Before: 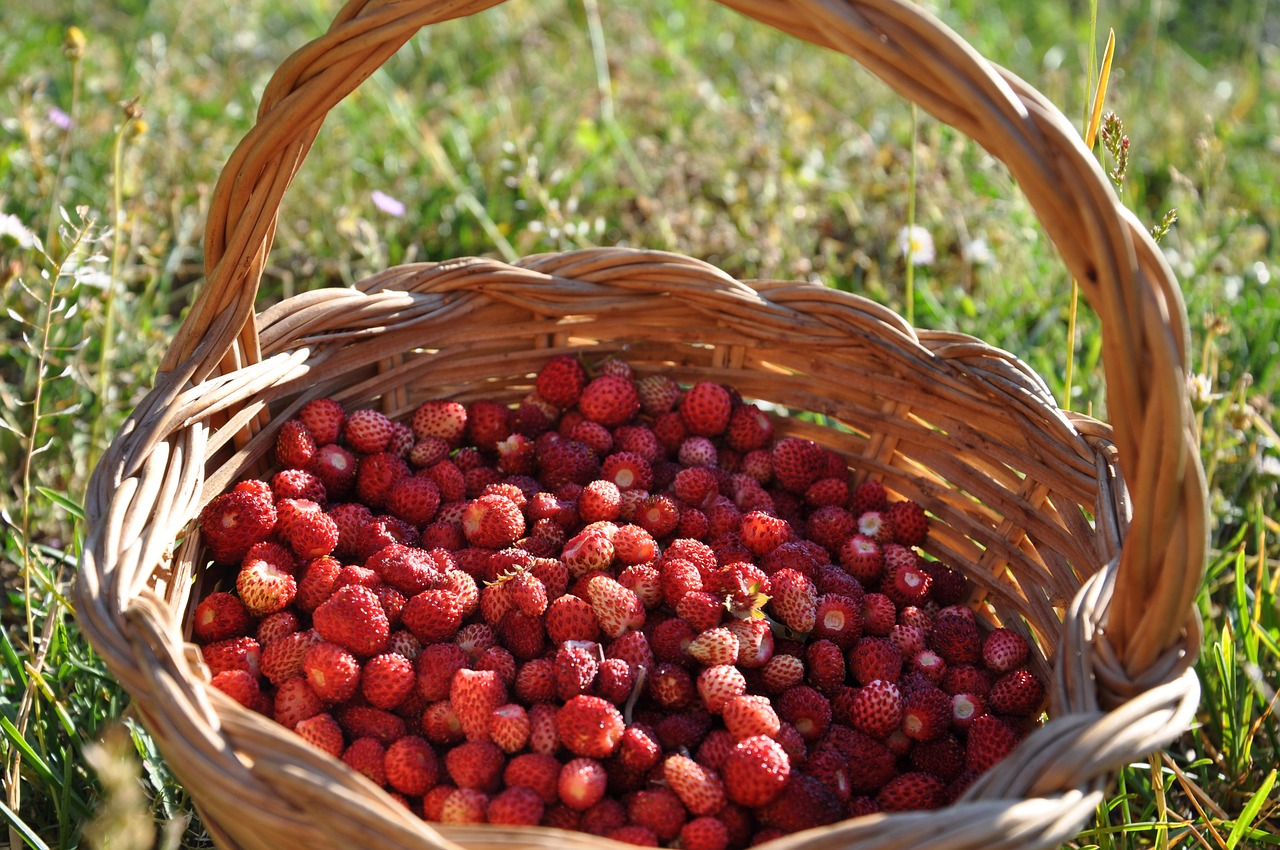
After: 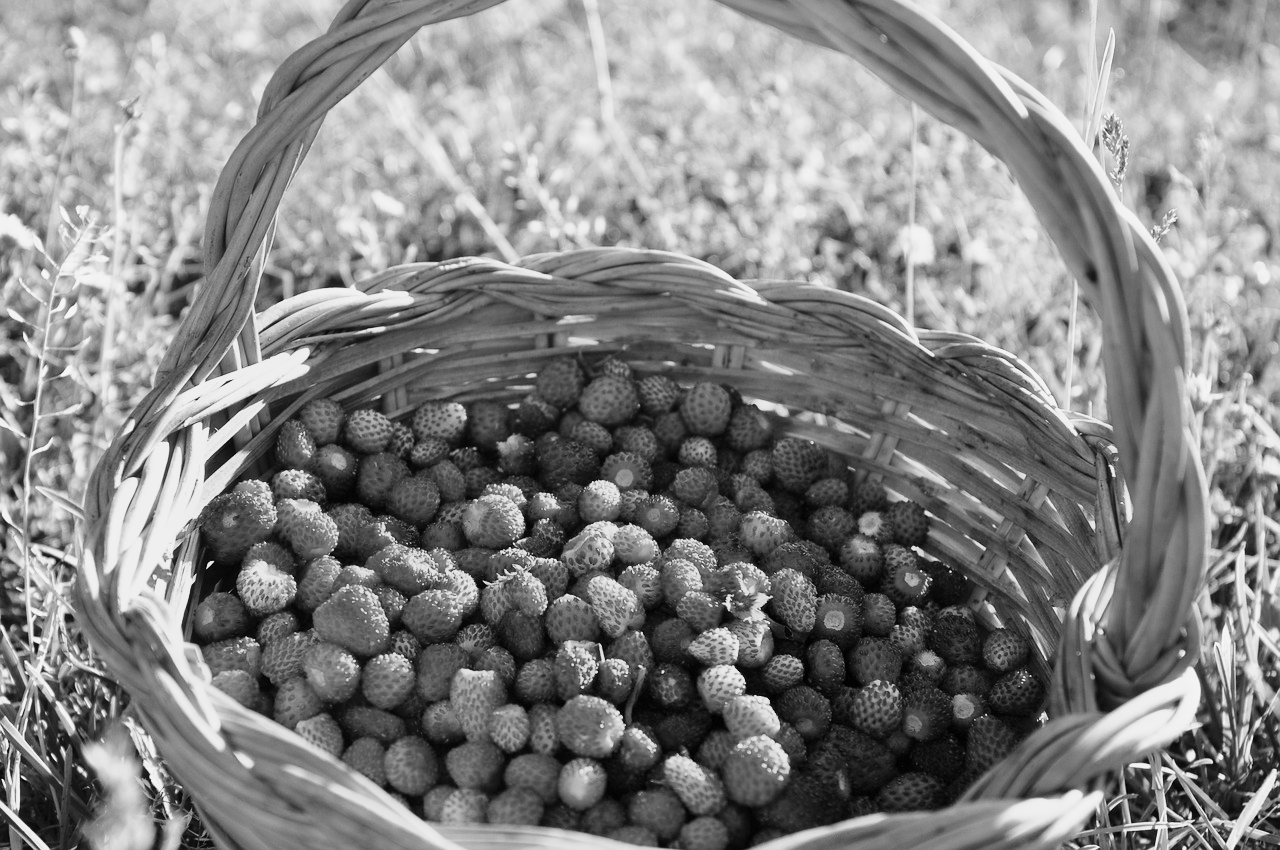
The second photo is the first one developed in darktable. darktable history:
base curve: curves: ch0 [(0, 0) (0.028, 0.03) (0.121, 0.232) (0.46, 0.748) (0.859, 0.968) (1, 1)], preserve colors none
monochrome: a -71.75, b 75.82
